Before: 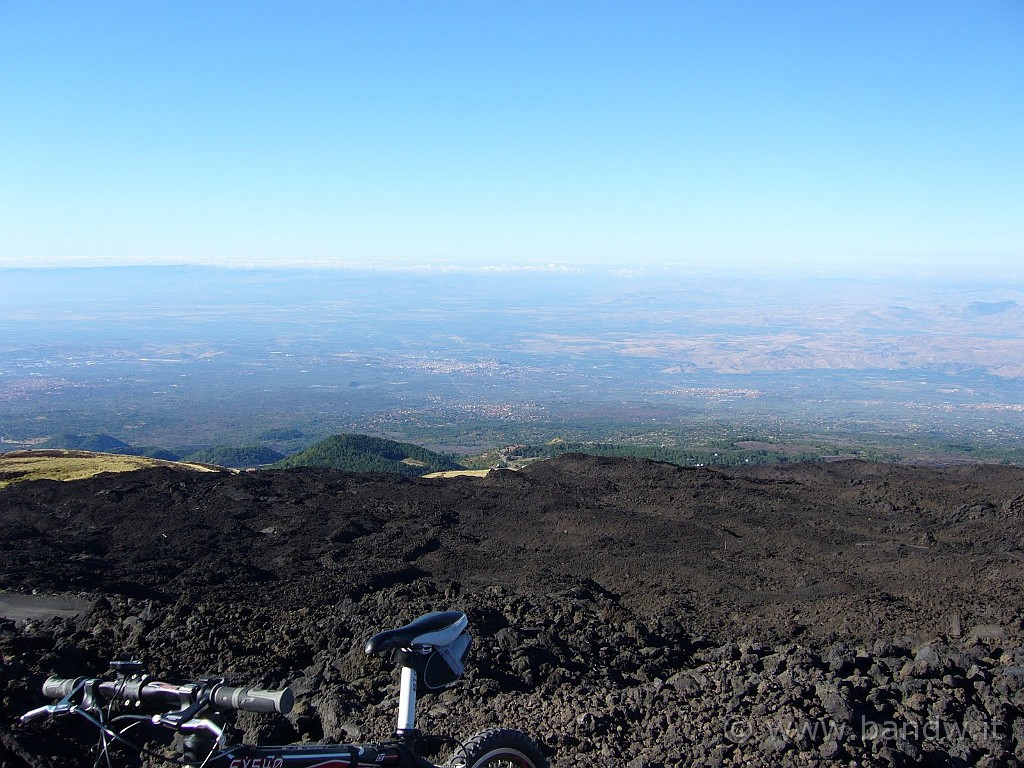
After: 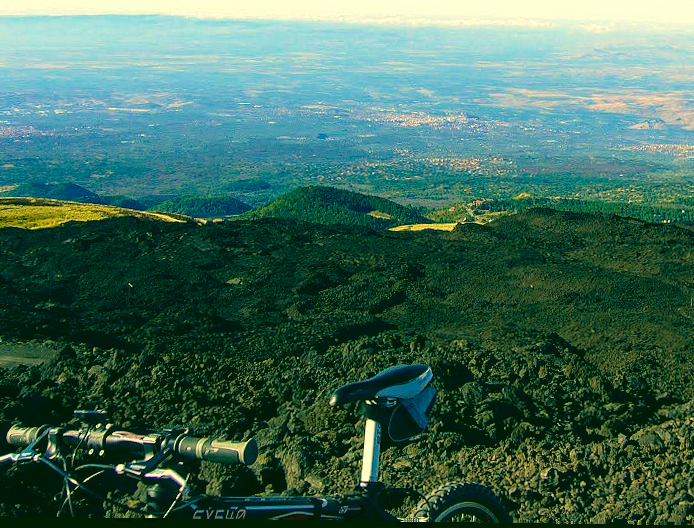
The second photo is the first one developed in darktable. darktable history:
haze removal: adaptive false
crop and rotate: angle -0.738°, left 3.601%, top 32.339%, right 29.234%
exposure: black level correction 0, compensate exposure bias true, compensate highlight preservation false
velvia: strength 45.08%
color balance rgb: linear chroma grading › global chroma 13.601%, perceptual saturation grading › global saturation 30.481%, perceptual brilliance grading › highlights 9.72%, perceptual brilliance grading › mid-tones 4.68%
contrast brightness saturation: contrast -0.067, brightness -0.04, saturation -0.109
local contrast: on, module defaults
color correction: highlights a* 5.66, highlights b* 33.38, shadows a* -26.5, shadows b* 3.95
